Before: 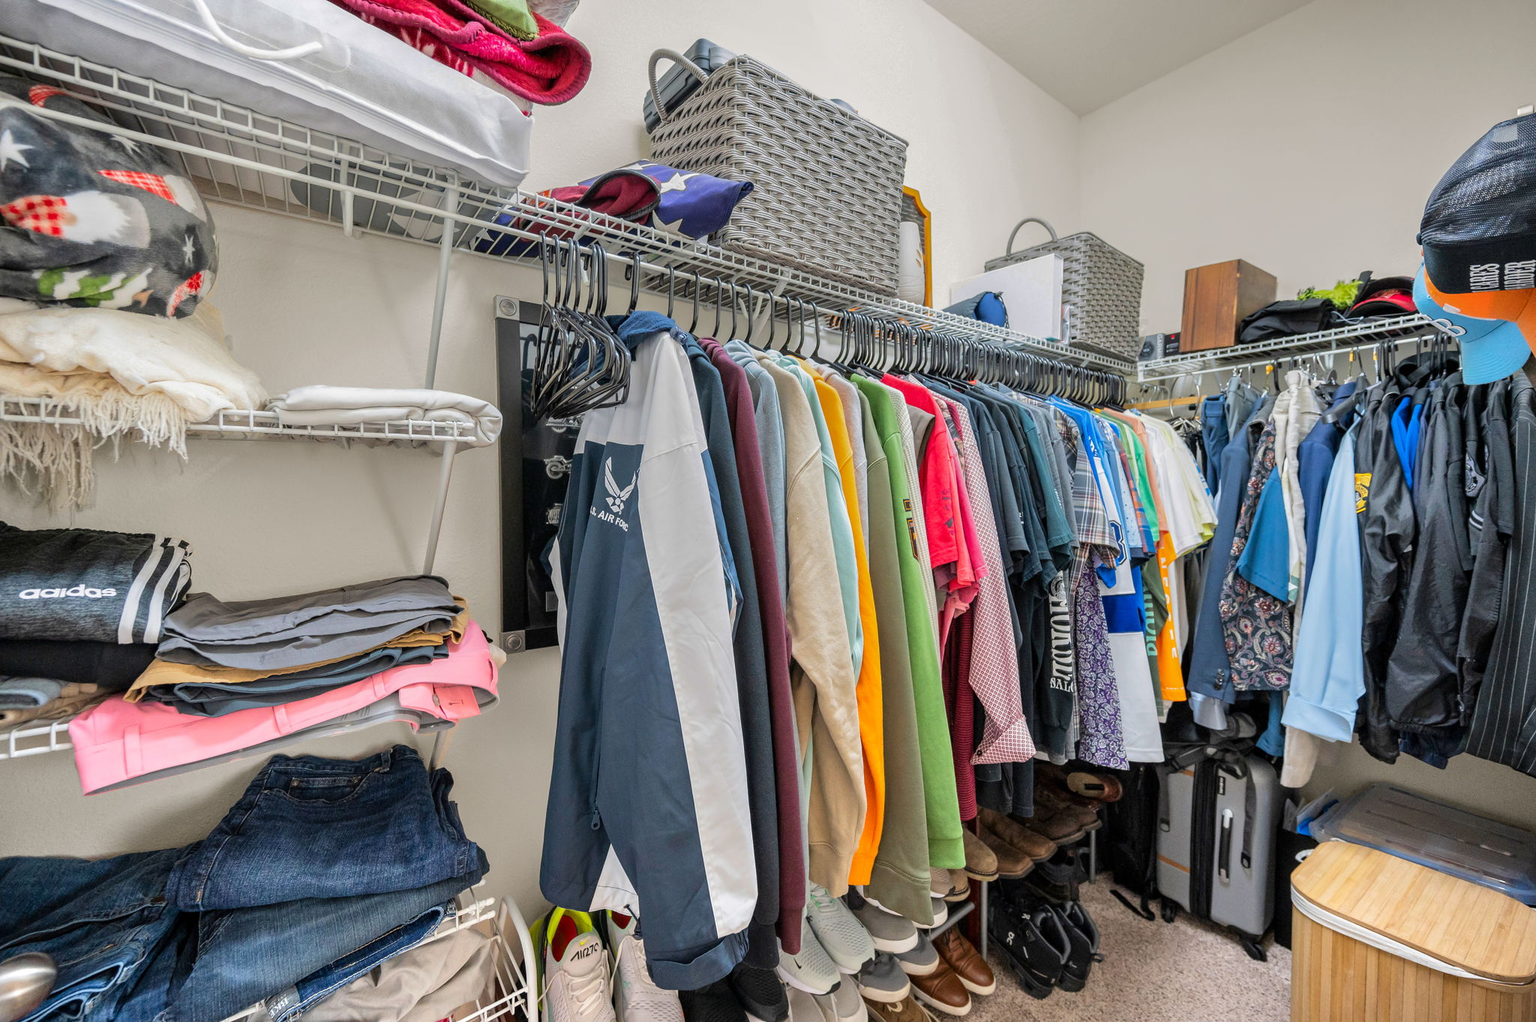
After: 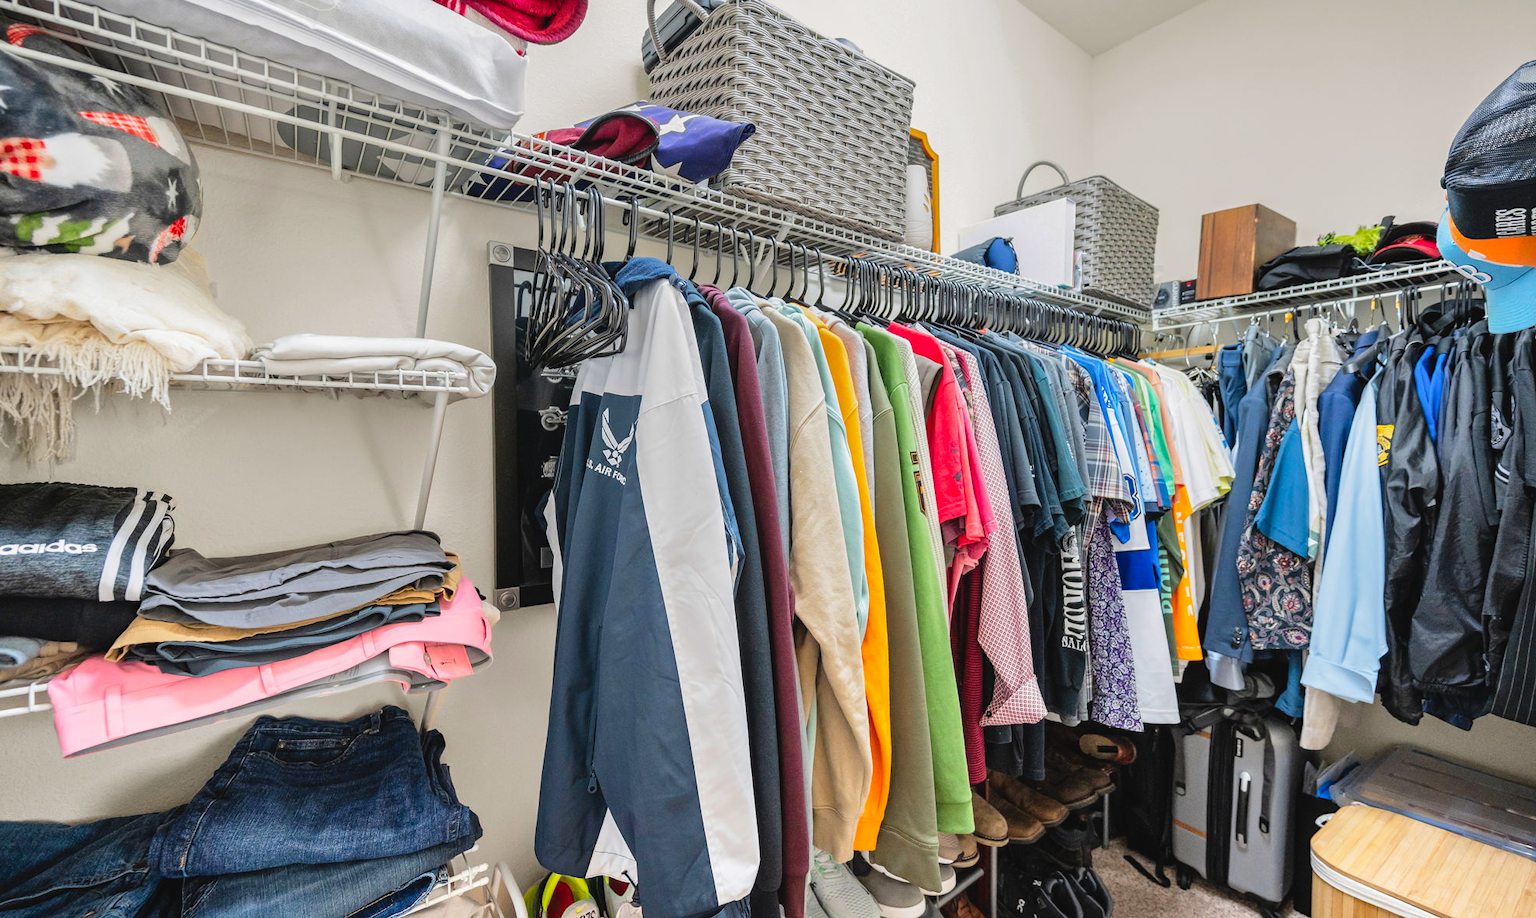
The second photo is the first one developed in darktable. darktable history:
crop: left 1.476%, top 6.123%, right 1.721%, bottom 6.896%
tone curve: curves: ch0 [(0, 0.036) (0.119, 0.115) (0.466, 0.498) (0.715, 0.767) (0.817, 0.865) (1, 0.998)]; ch1 [(0, 0) (0.377, 0.416) (0.44, 0.461) (0.487, 0.49) (0.514, 0.517) (0.536, 0.577) (0.66, 0.724) (1, 1)]; ch2 [(0, 0) (0.38, 0.405) (0.463, 0.443) (0.492, 0.486) (0.526, 0.541) (0.578, 0.598) (0.653, 0.698) (1, 1)], preserve colors none
